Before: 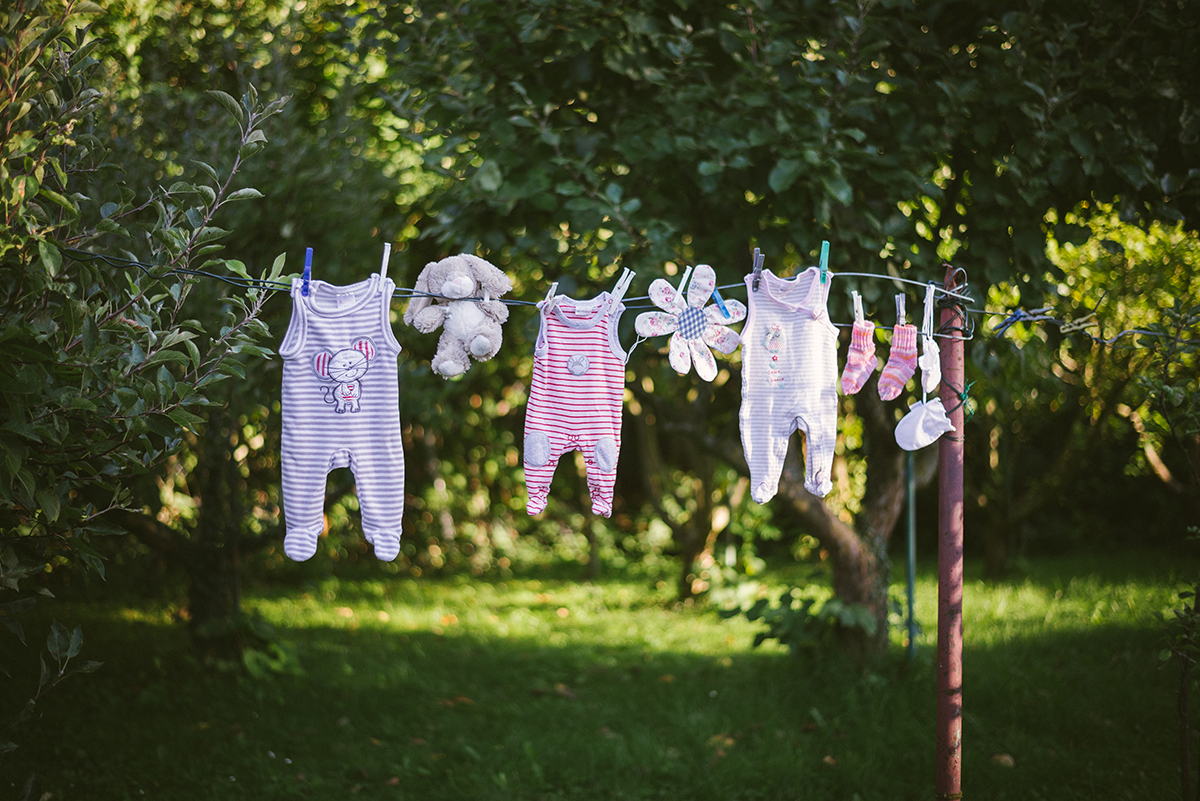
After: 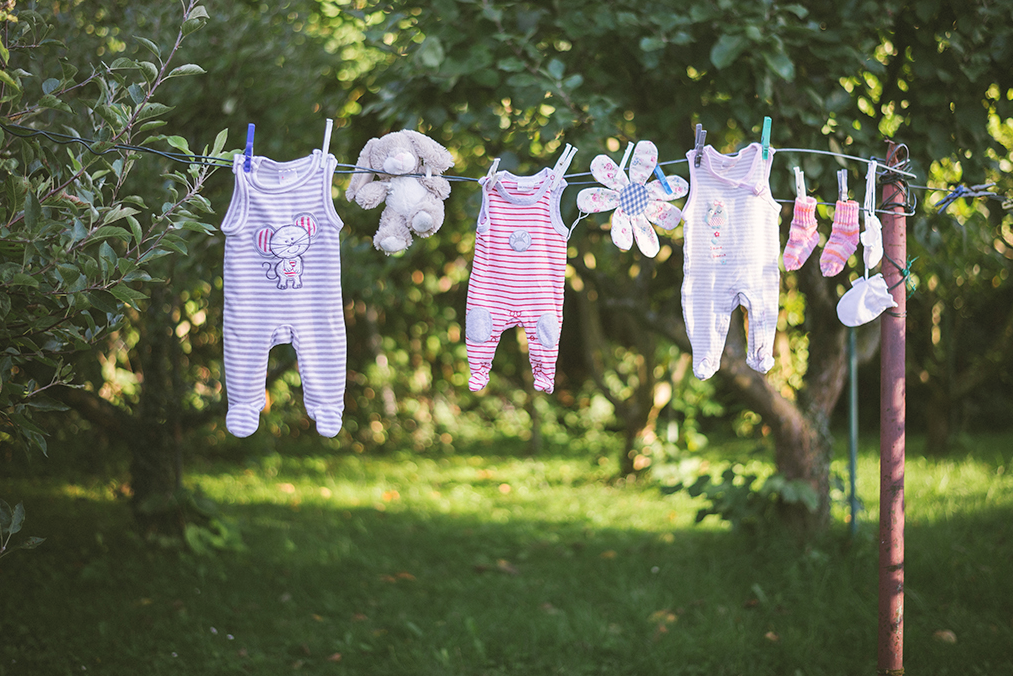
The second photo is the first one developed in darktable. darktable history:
crop and rotate: left 4.842%, top 15.51%, right 10.668%
contrast brightness saturation: brightness 0.15
